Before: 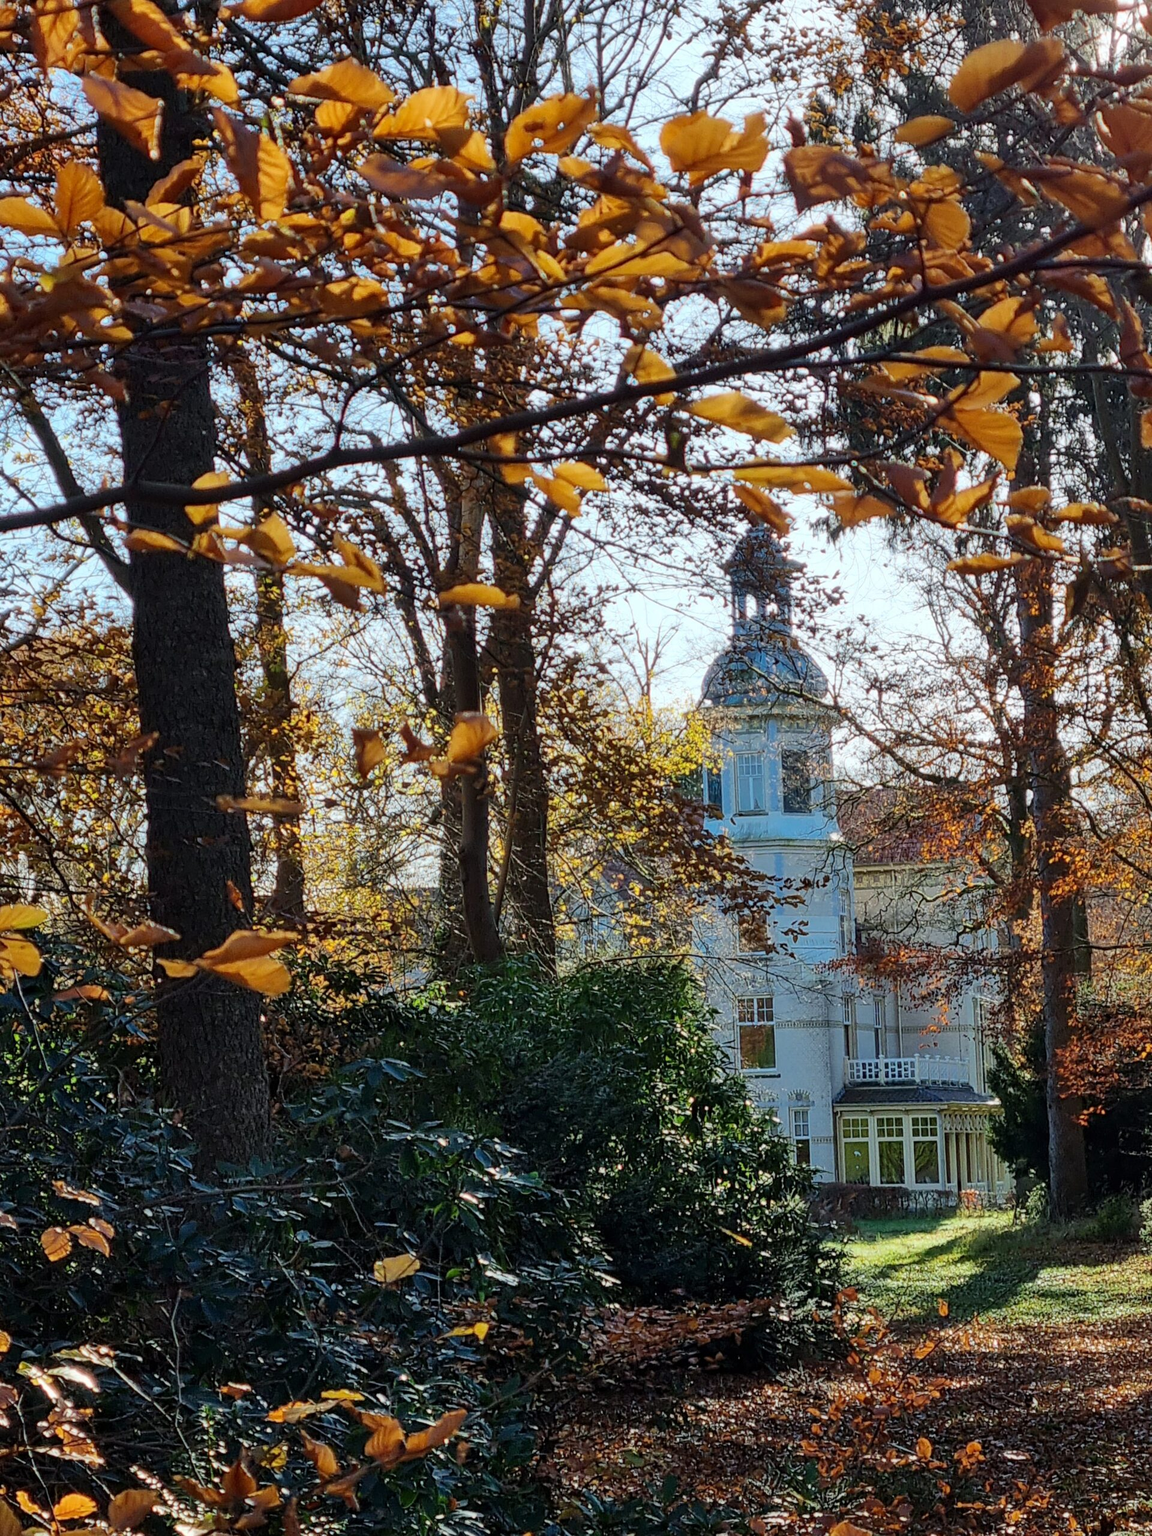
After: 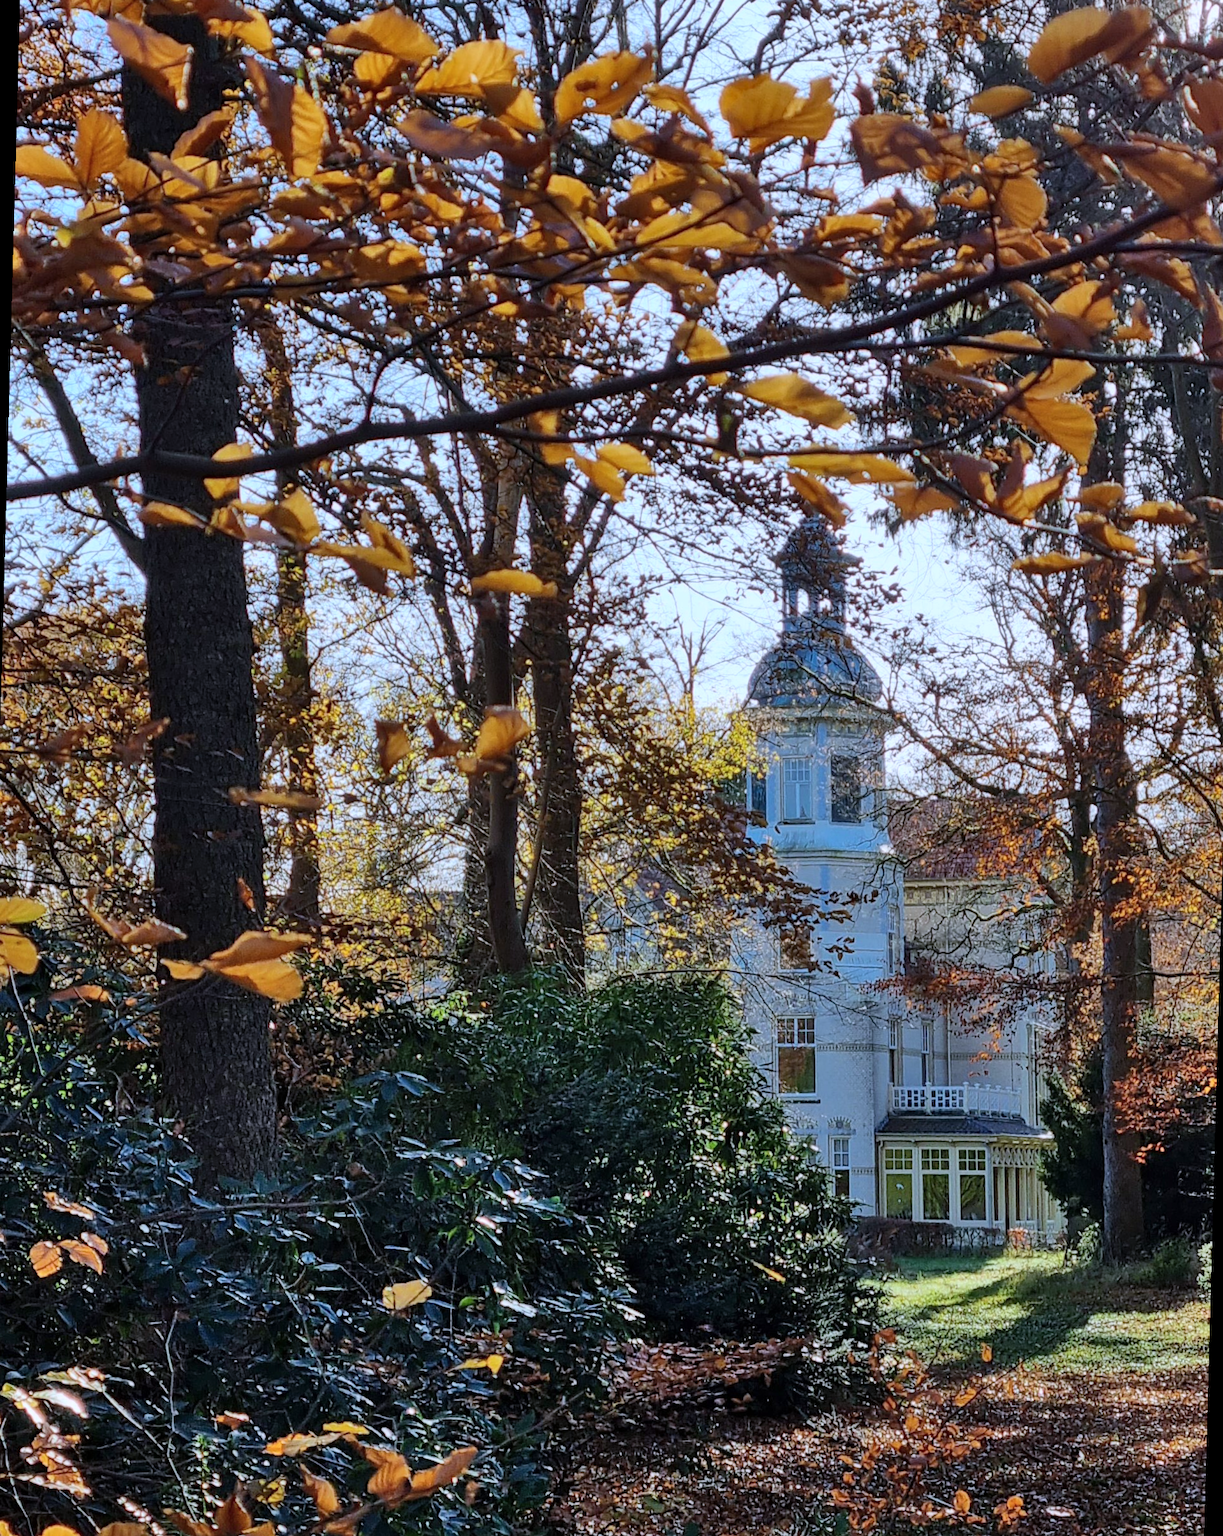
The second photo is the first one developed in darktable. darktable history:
shadows and highlights: shadows 43.71, white point adjustment -1.46, soften with gaussian
white balance: red 0.967, blue 1.119, emerald 0.756
rotate and perspective: rotation 1.57°, crop left 0.018, crop right 0.982, crop top 0.039, crop bottom 0.961
contrast brightness saturation: saturation -0.05
